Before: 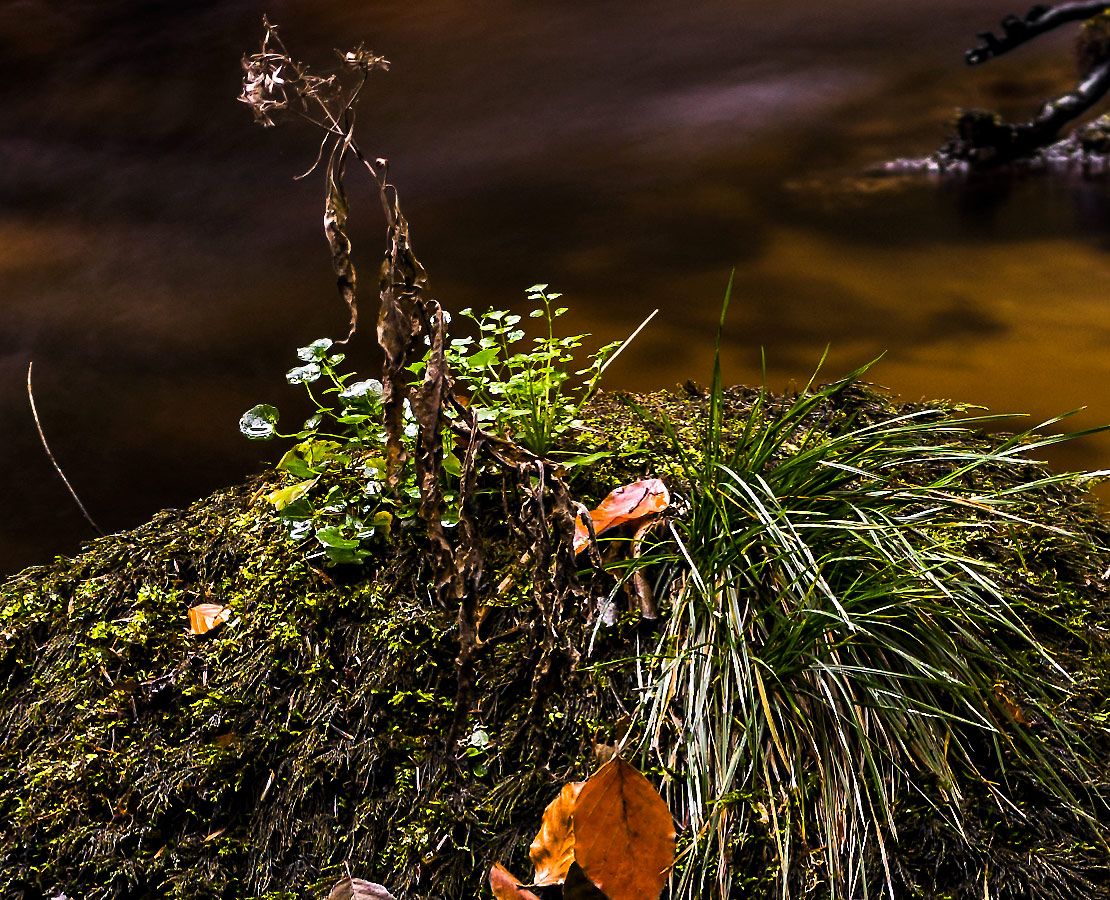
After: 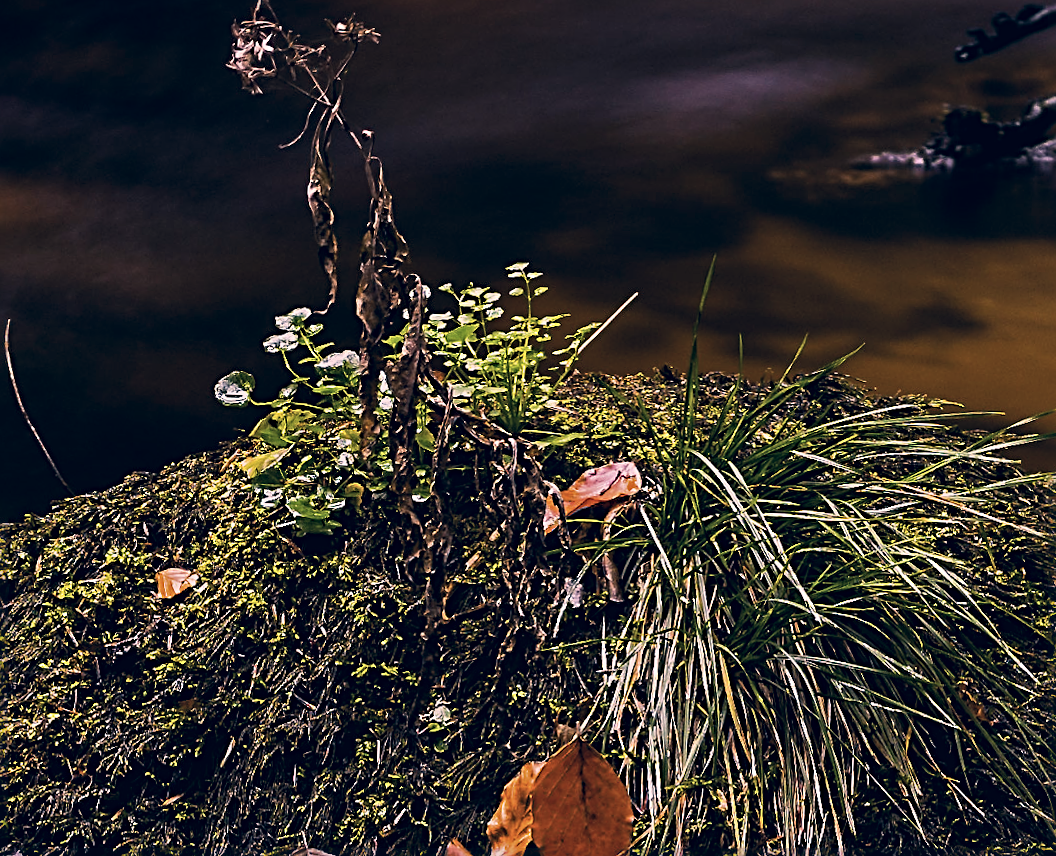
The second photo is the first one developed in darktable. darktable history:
exposure: exposure -0.492 EV, compensate highlight preservation false
crop and rotate: angle -2.38°
color correction: highlights a* 14.46, highlights b* 5.85, shadows a* -5.53, shadows b* -15.24, saturation 0.85
sharpen: radius 3.119
